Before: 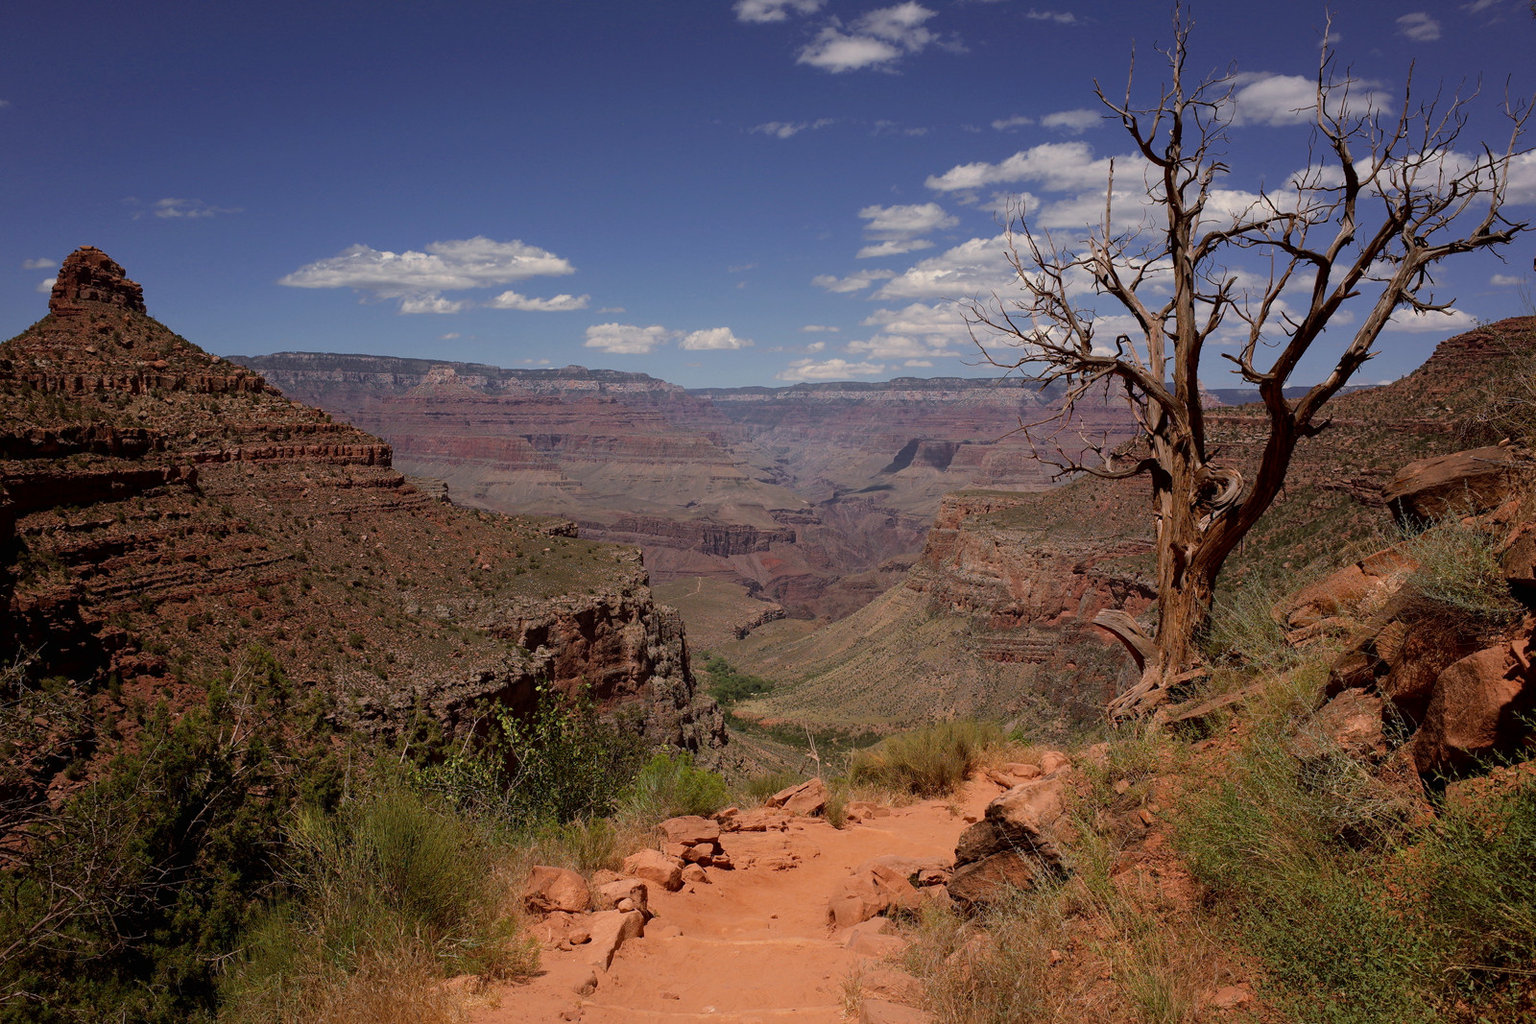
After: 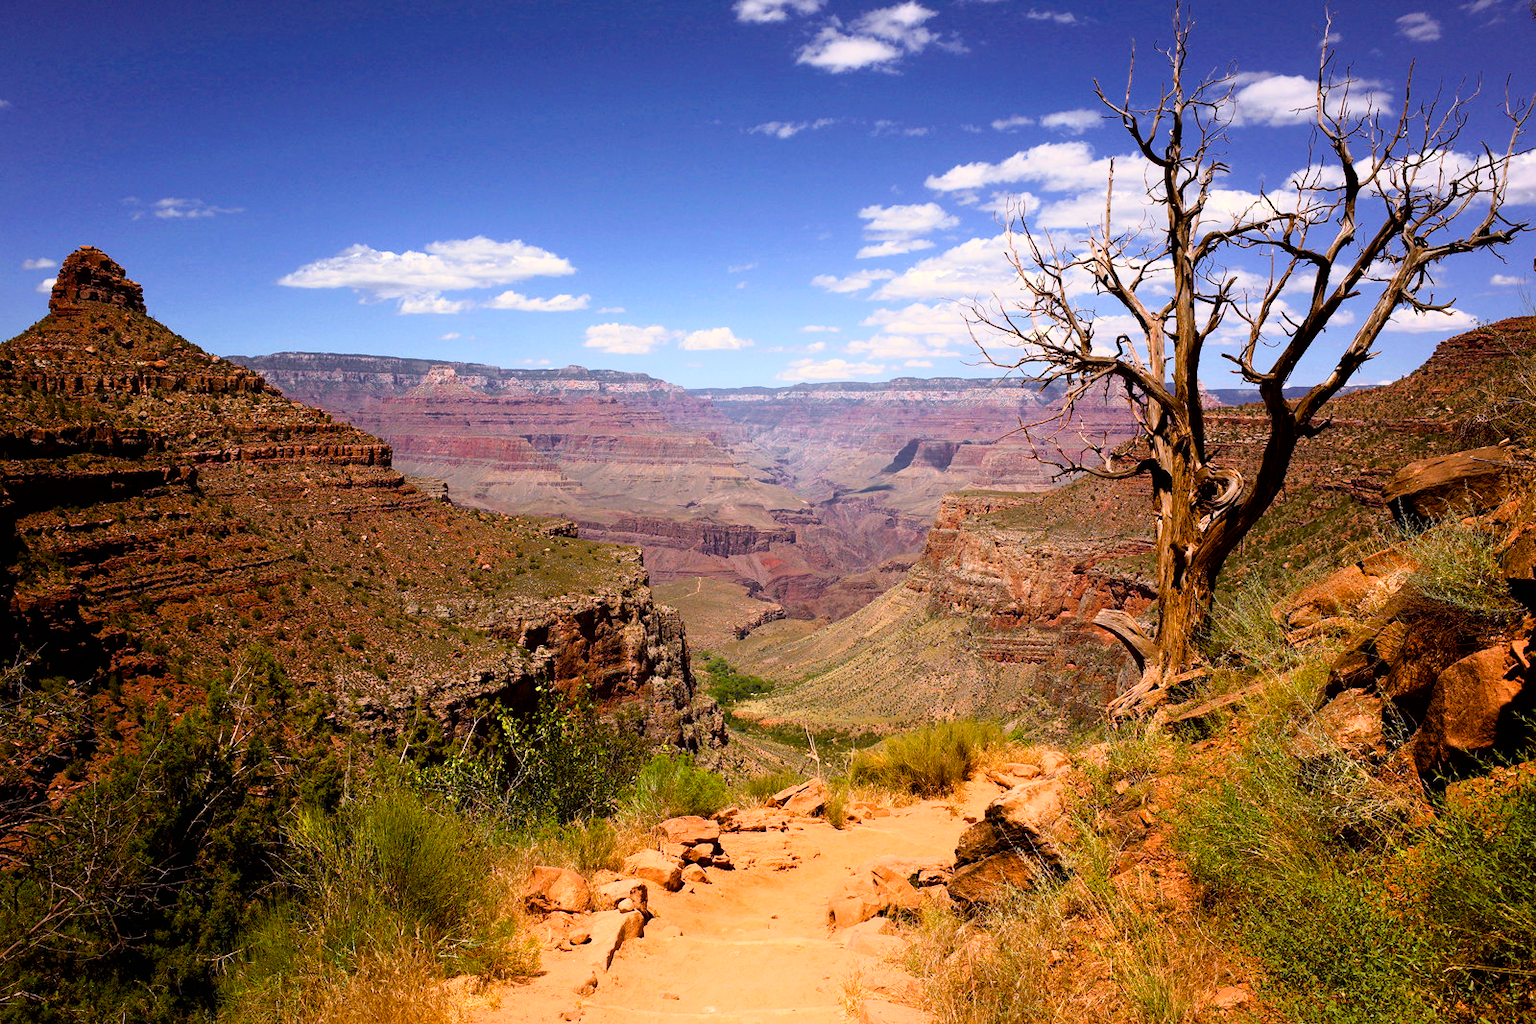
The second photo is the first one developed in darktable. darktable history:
base curve: curves: ch0 [(0, 0) (0.005, 0.002) (0.193, 0.295) (0.399, 0.664) (0.75, 0.928) (1, 1)]
color balance rgb: linear chroma grading › shadows -2.2%, linear chroma grading › highlights -15%, linear chroma grading › global chroma -10%, linear chroma grading › mid-tones -10%, perceptual saturation grading › global saturation 45%, perceptual saturation grading › highlights -50%, perceptual saturation grading › shadows 30%, perceptual brilliance grading › global brilliance 18%, global vibrance 45%
contrast brightness saturation: saturation -0.05
shadows and highlights: shadows -23.08, highlights 46.15, soften with gaussian
